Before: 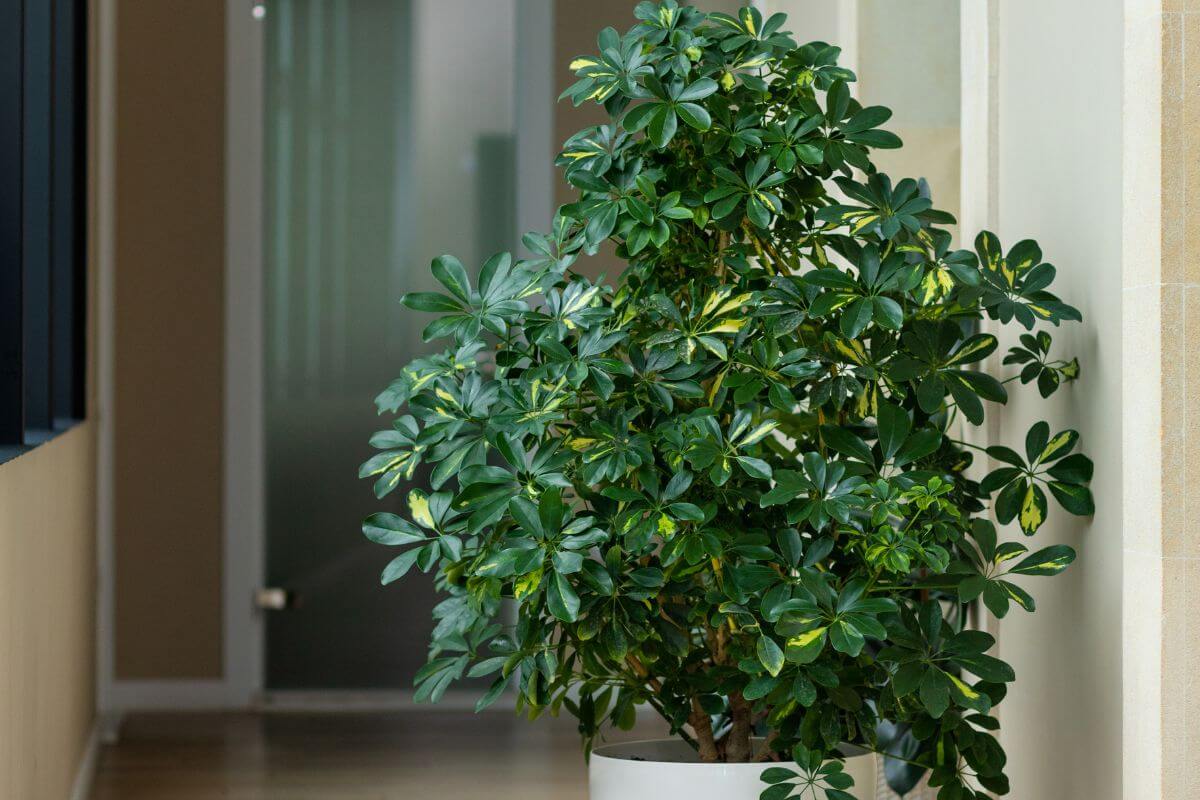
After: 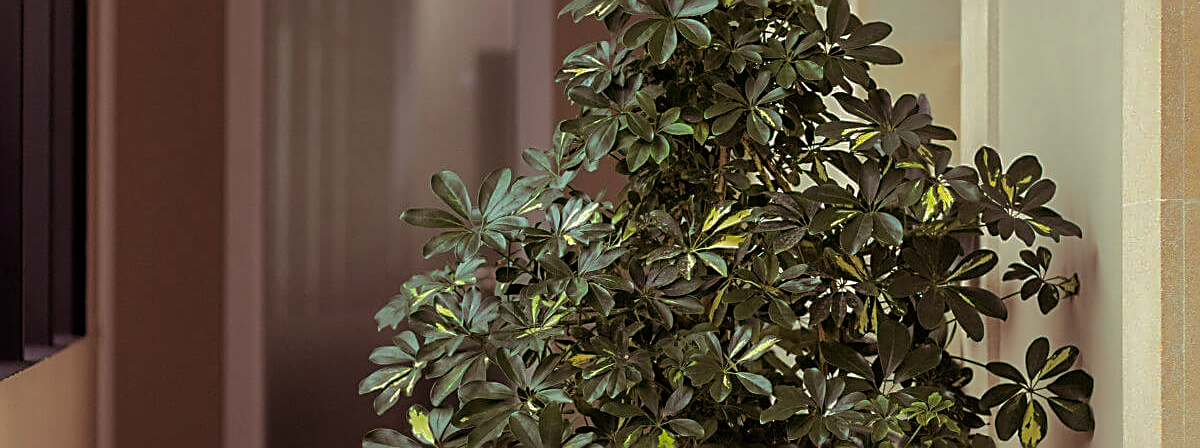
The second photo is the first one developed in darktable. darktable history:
contrast brightness saturation: brightness -0.09
shadows and highlights: shadows 40, highlights -60
crop and rotate: top 10.605%, bottom 33.274%
split-toning: highlights › hue 298.8°, highlights › saturation 0.73, compress 41.76%
sharpen: amount 0.901
white balance: red 1.029, blue 0.92
